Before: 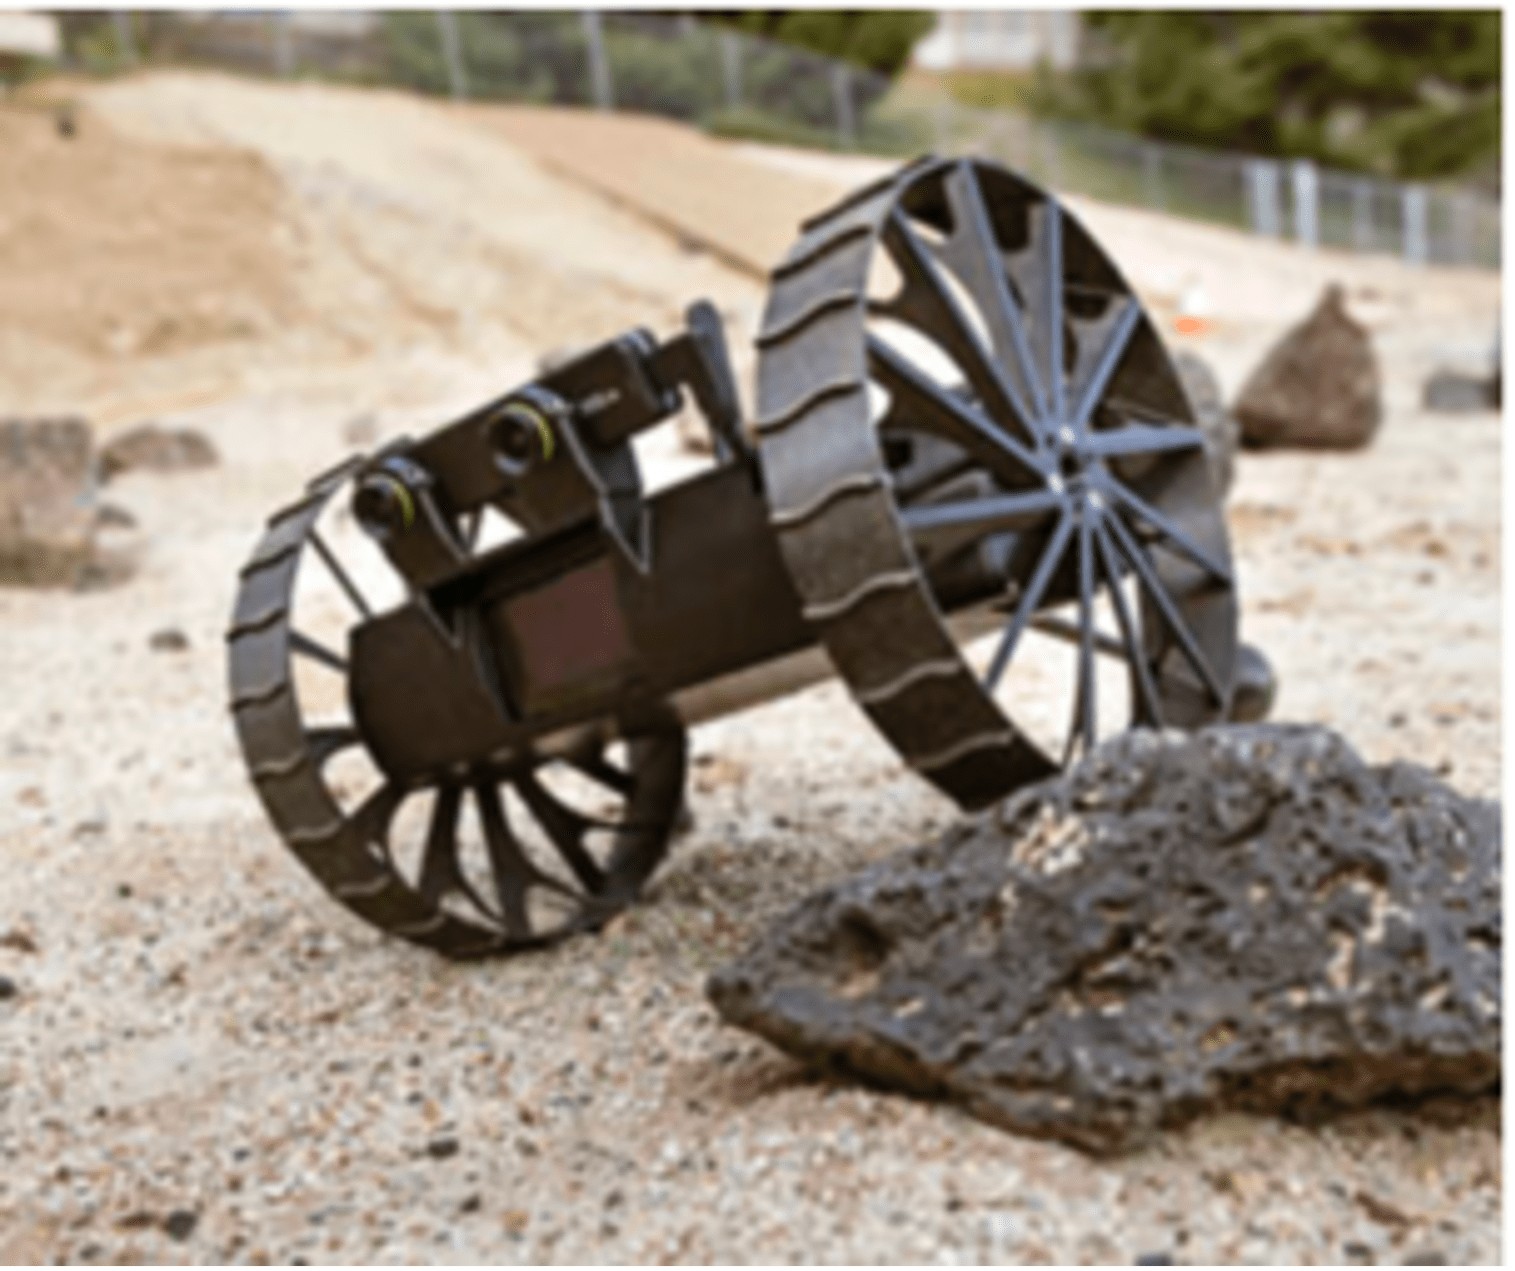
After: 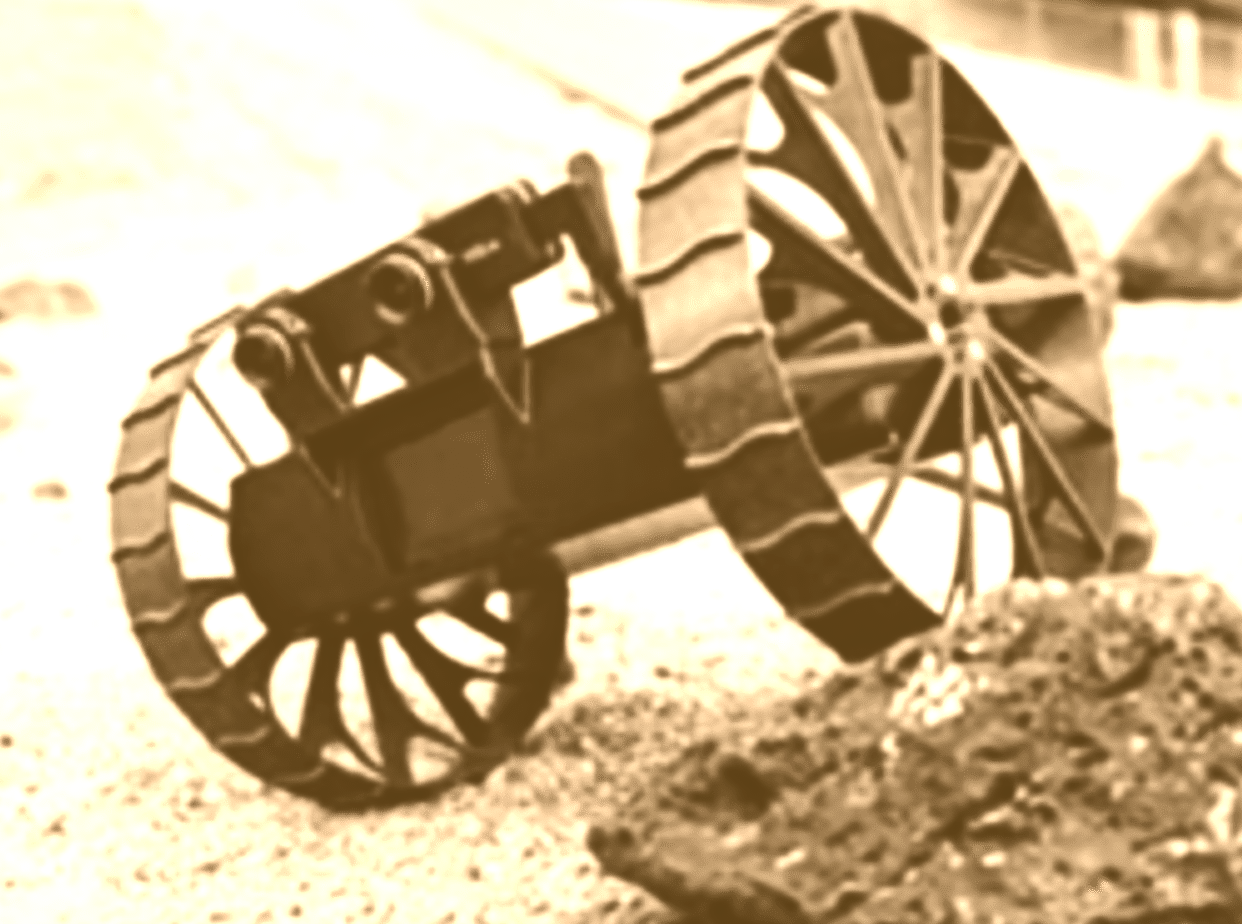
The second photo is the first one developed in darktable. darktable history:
tone equalizer: on, module defaults
color calibration: illuminant as shot in camera, x 0.369, y 0.376, temperature 4328.46 K, gamut compression 3
crop: left 7.856%, top 11.836%, right 10.12%, bottom 15.387%
colorize: hue 28.8°, source mix 100%
contrast brightness saturation: contrast 0.07, brightness -0.13, saturation 0.06
tone curve: curves: ch0 [(0, 0) (0.003, 0.016) (0.011, 0.019) (0.025, 0.023) (0.044, 0.029) (0.069, 0.042) (0.1, 0.068) (0.136, 0.101) (0.177, 0.143) (0.224, 0.21) (0.277, 0.289) (0.335, 0.379) (0.399, 0.476) (0.468, 0.569) (0.543, 0.654) (0.623, 0.75) (0.709, 0.822) (0.801, 0.893) (0.898, 0.946) (1, 1)], preserve colors none
